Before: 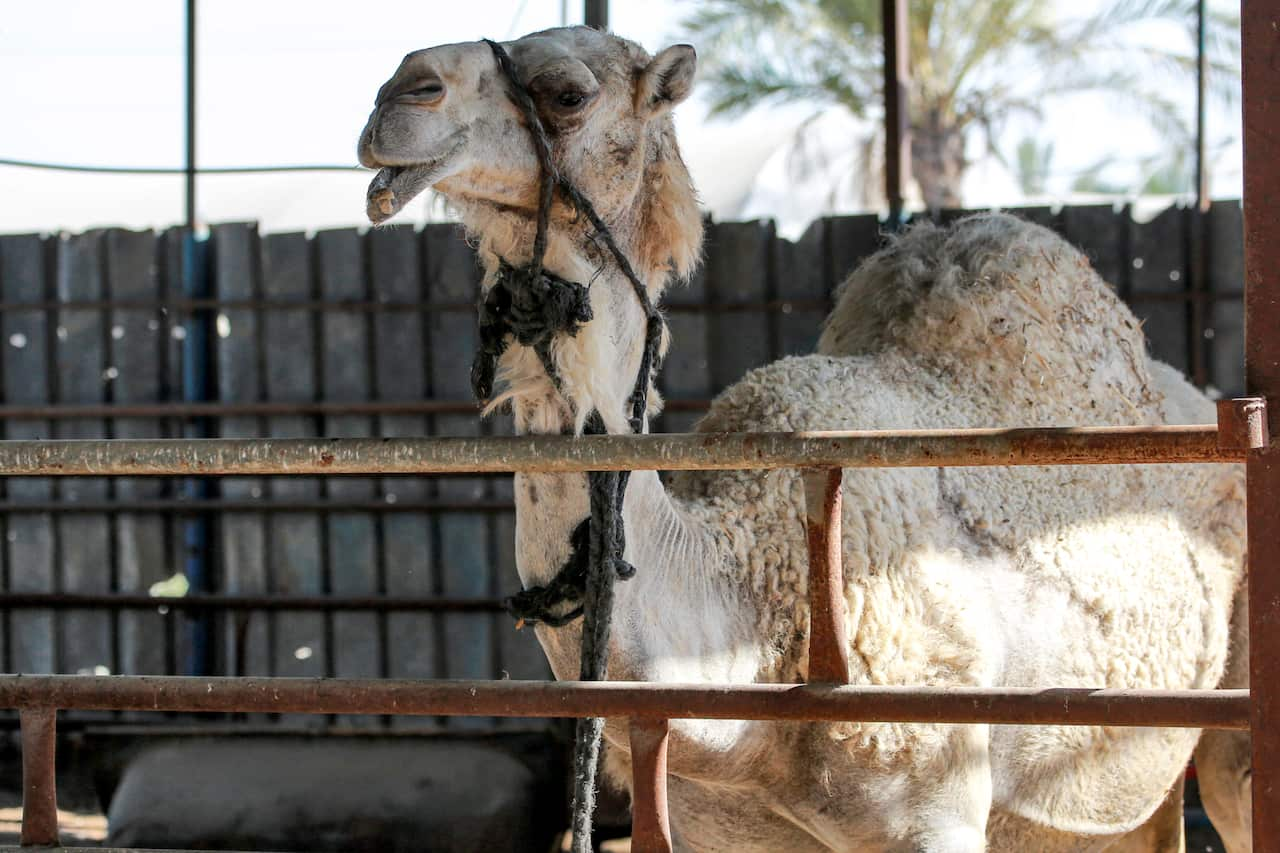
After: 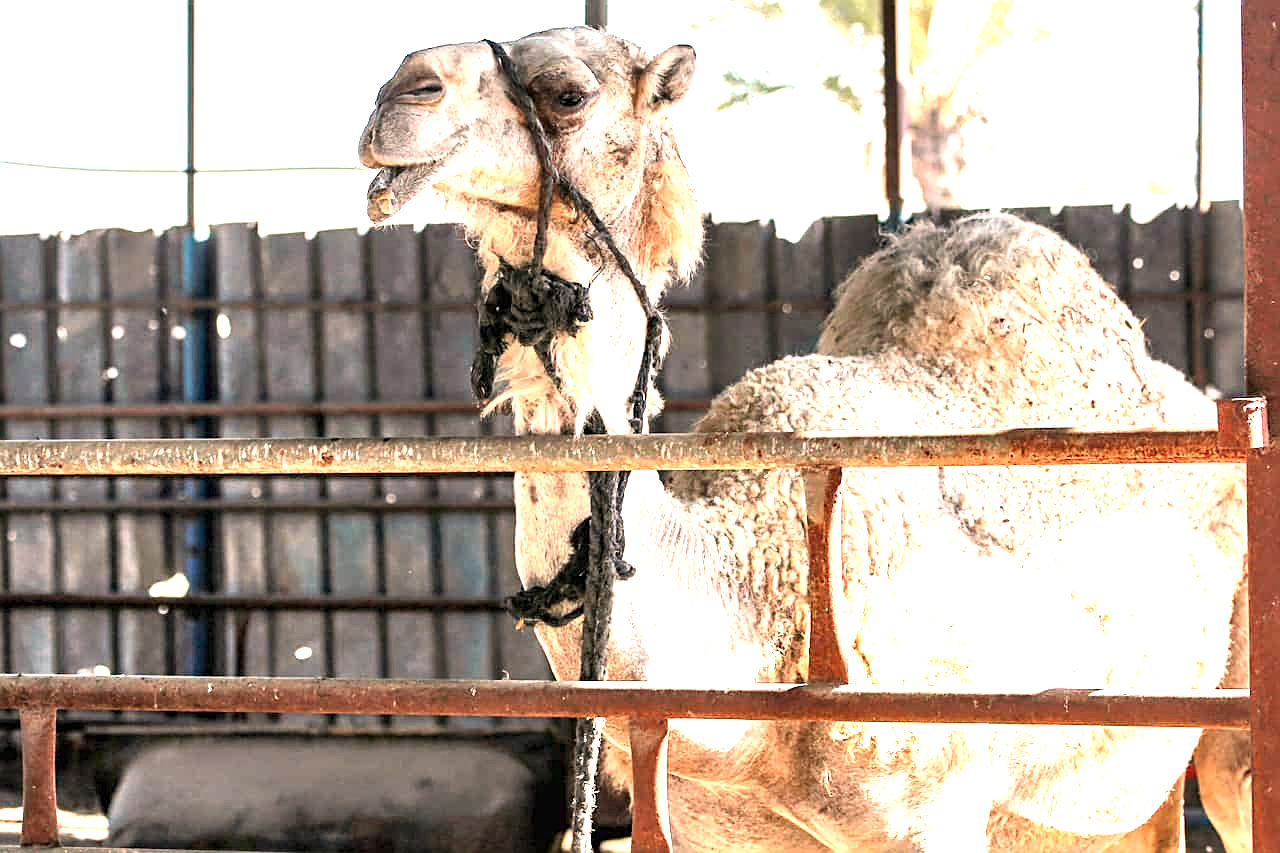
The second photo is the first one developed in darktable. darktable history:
sharpen: on, module defaults
white balance: red 1.127, blue 0.943
exposure: black level correction 0, exposure 1.675 EV, compensate exposure bias true, compensate highlight preservation false
